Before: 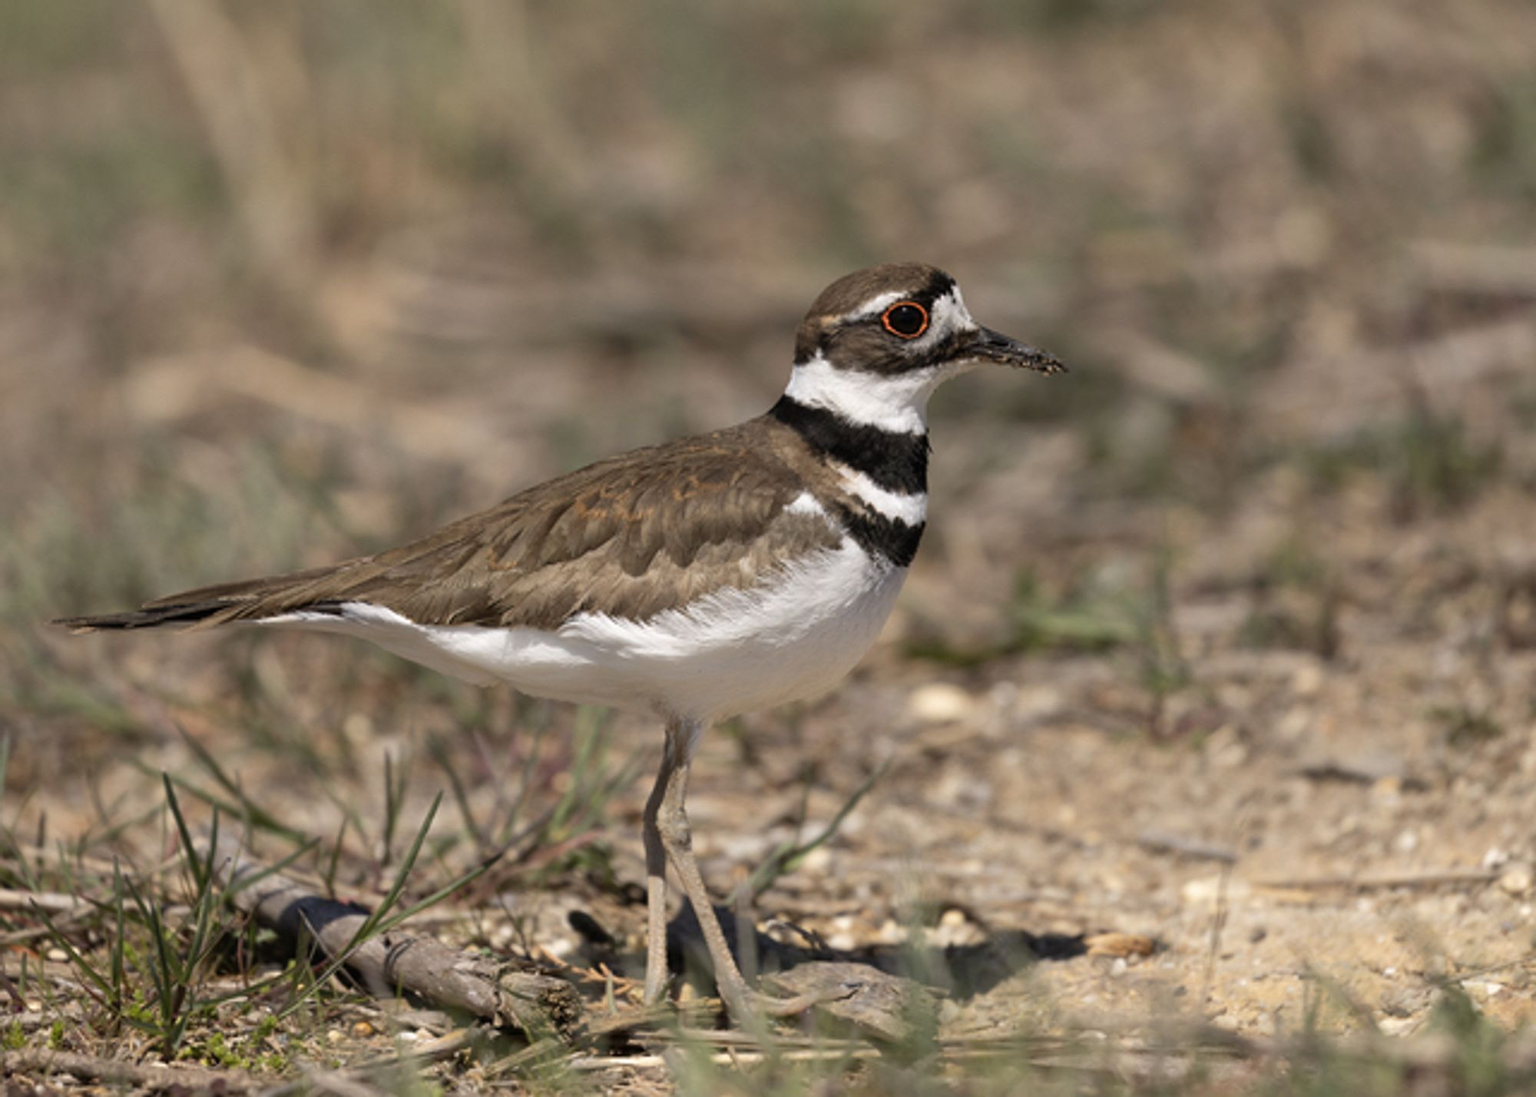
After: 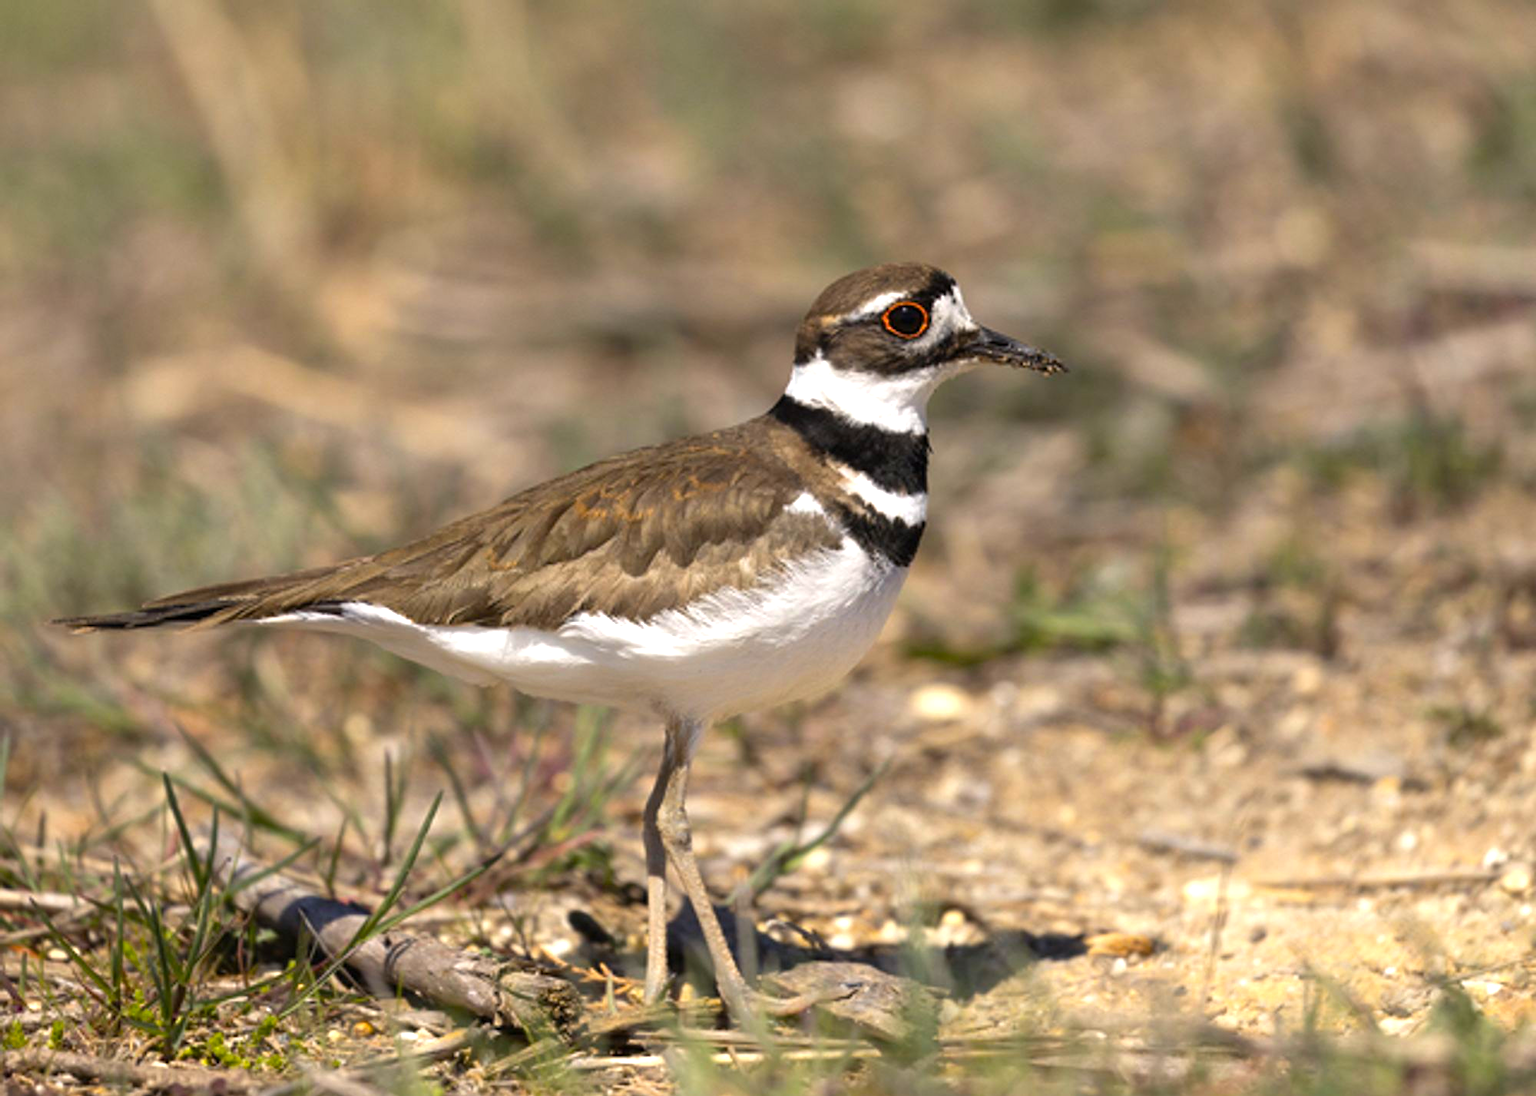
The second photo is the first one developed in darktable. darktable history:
color balance rgb: shadows lift › chroma 1.779%, shadows lift › hue 263.09°, power › hue 312.32°, perceptual saturation grading › global saturation 30.024%, perceptual brilliance grading › global brilliance 17.566%, global vibrance 20%
